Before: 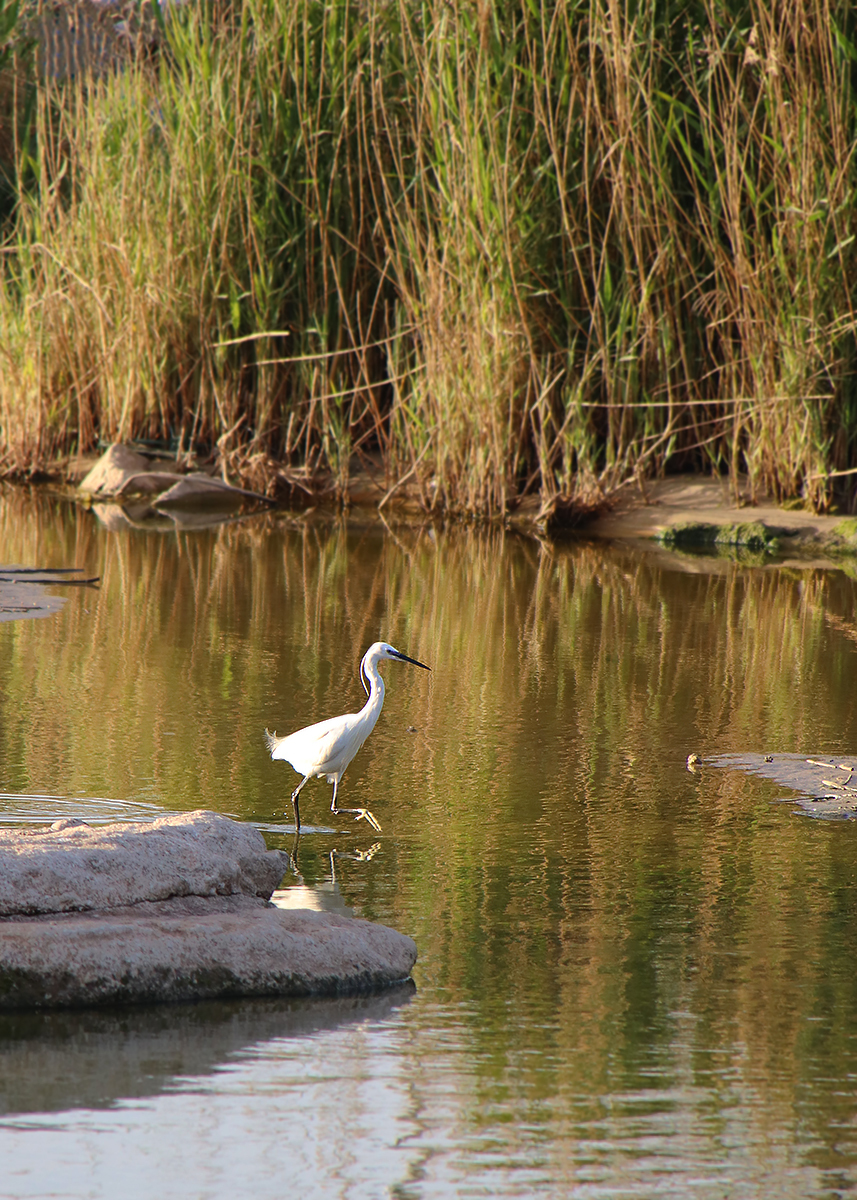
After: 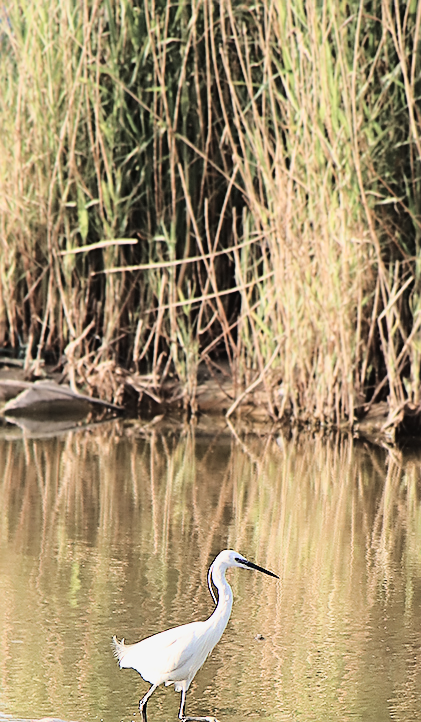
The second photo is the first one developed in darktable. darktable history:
exposure: black level correction 0, exposure 1.124 EV, compensate highlight preservation false
sharpen: on, module defaults
contrast brightness saturation: saturation 0.096
tone curve: curves: ch0 [(0.003, 0.023) (0.071, 0.052) (0.236, 0.197) (0.466, 0.557) (0.644, 0.748) (0.803, 0.88) (0.994, 0.968)]; ch1 [(0, 0) (0.262, 0.227) (0.417, 0.386) (0.469, 0.467) (0.502, 0.498) (0.528, 0.53) (0.573, 0.57) (0.605, 0.621) (0.644, 0.671) (0.686, 0.728) (0.994, 0.987)]; ch2 [(0, 0) (0.262, 0.188) (0.385, 0.353) (0.427, 0.424) (0.495, 0.493) (0.515, 0.534) (0.547, 0.556) (0.589, 0.613) (0.644, 0.748) (1, 1)], color space Lab, linked channels, preserve colors none
crop: left 17.8%, top 7.688%, right 33.001%, bottom 32.136%
filmic rgb: middle gray luminance 18.24%, black relative exposure -9.03 EV, white relative exposure 3.74 EV, threshold 3.05 EV, target black luminance 0%, hardness 4.84, latitude 67.6%, contrast 0.949, highlights saturation mix 20.04%, shadows ↔ highlights balance 20.95%, iterations of high-quality reconstruction 0, enable highlight reconstruction true
color correction: highlights b* -0.017, saturation 0.519
